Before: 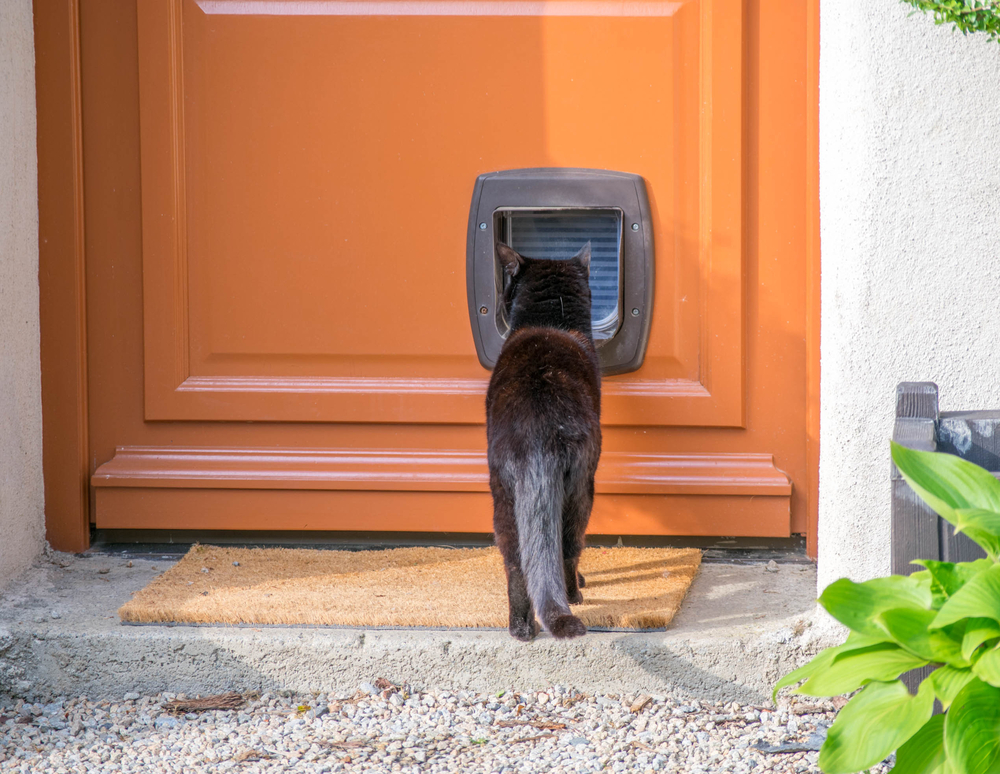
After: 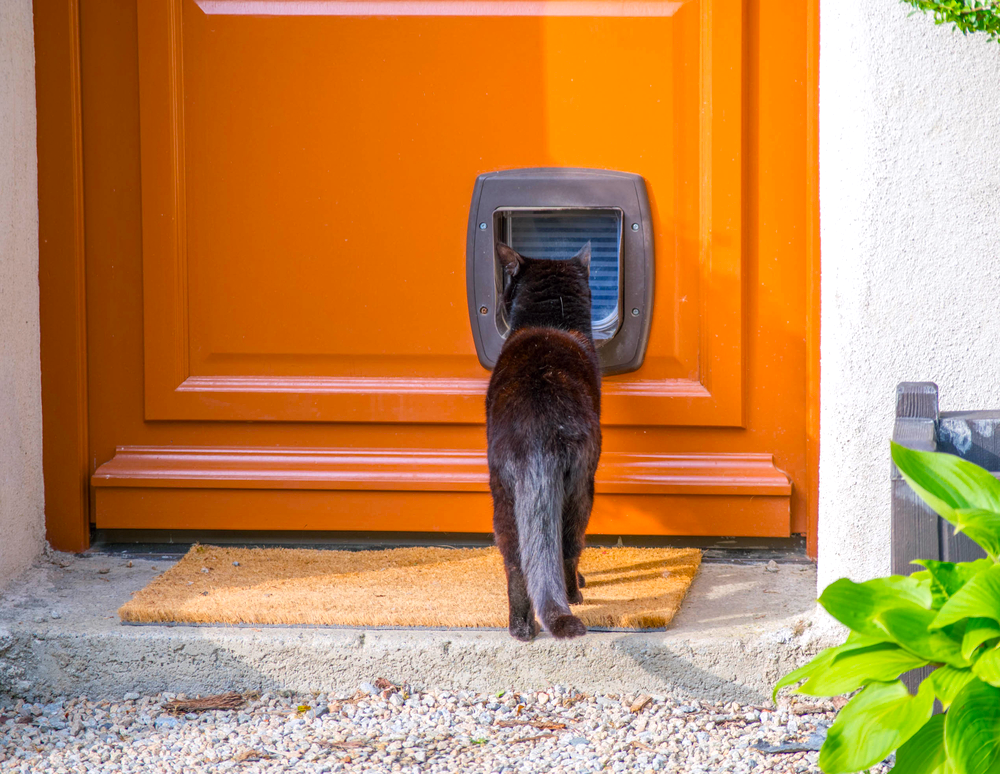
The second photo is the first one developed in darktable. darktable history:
color balance rgb: linear chroma grading › shadows -8%, linear chroma grading › global chroma 10%, perceptual saturation grading › global saturation 2%, perceptual saturation grading › highlights -2%, perceptual saturation grading › mid-tones 4%, perceptual saturation grading › shadows 8%, perceptual brilliance grading › global brilliance 2%, perceptual brilliance grading › highlights -4%, global vibrance 16%, saturation formula JzAzBz (2021)
color balance: lift [1, 1, 0.999, 1.001], gamma [1, 1.003, 1.005, 0.995], gain [1, 0.992, 0.988, 1.012], contrast 5%, output saturation 110%
